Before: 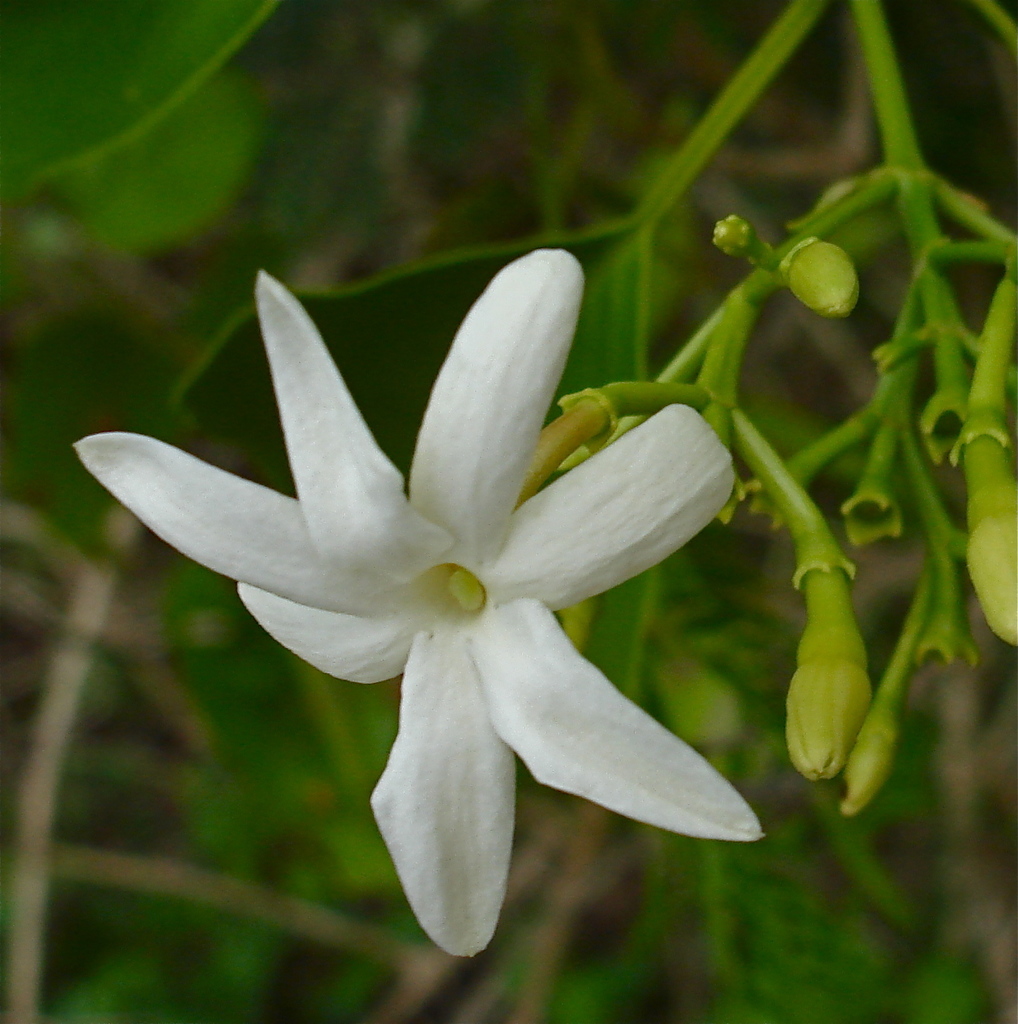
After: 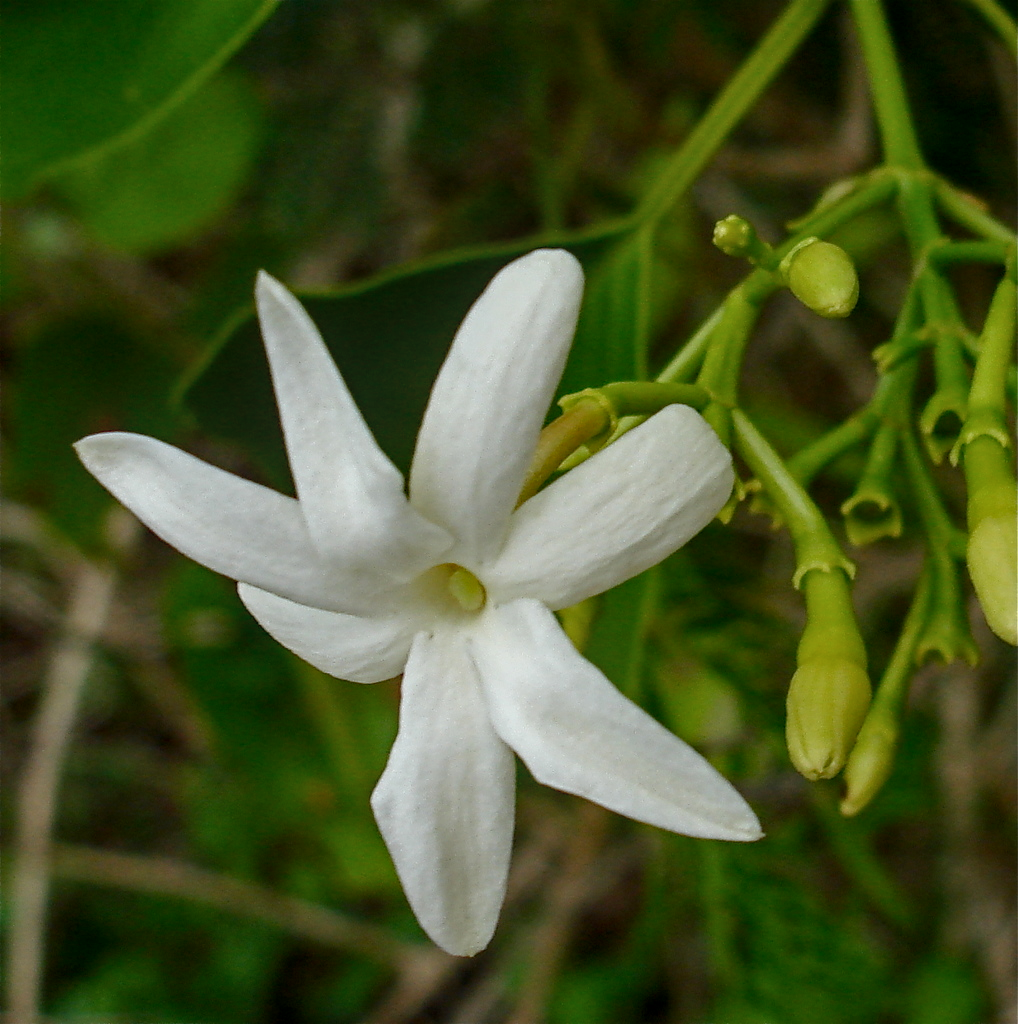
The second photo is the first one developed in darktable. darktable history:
local contrast: on, module defaults
bloom: size 16%, threshold 98%, strength 20%
